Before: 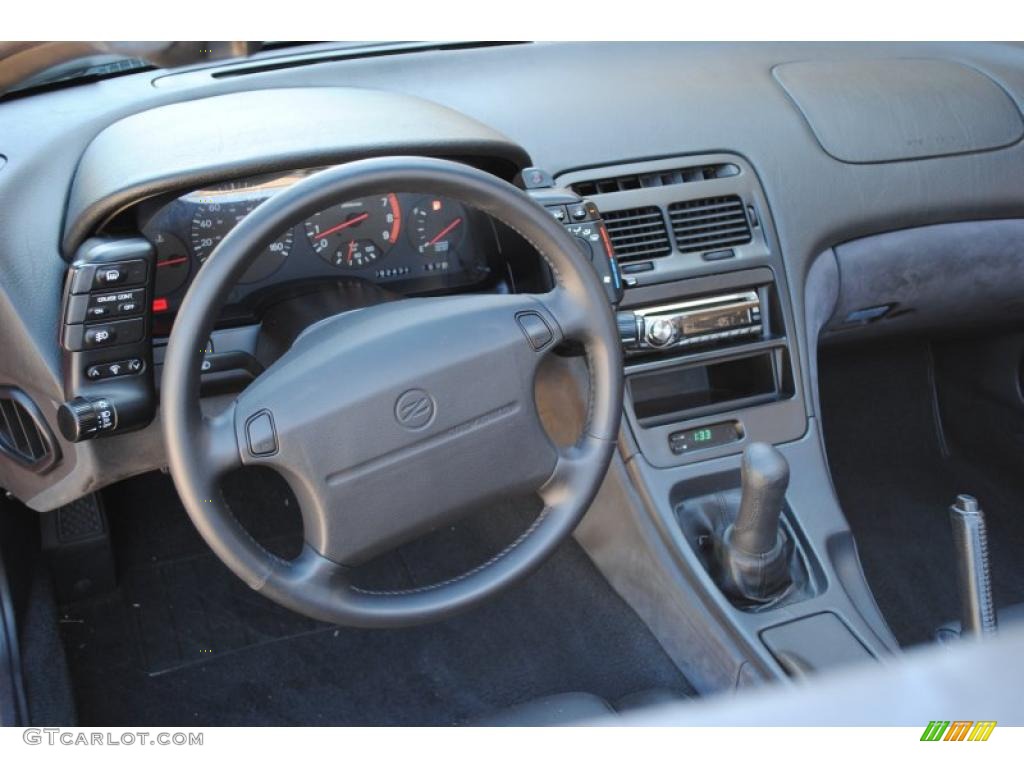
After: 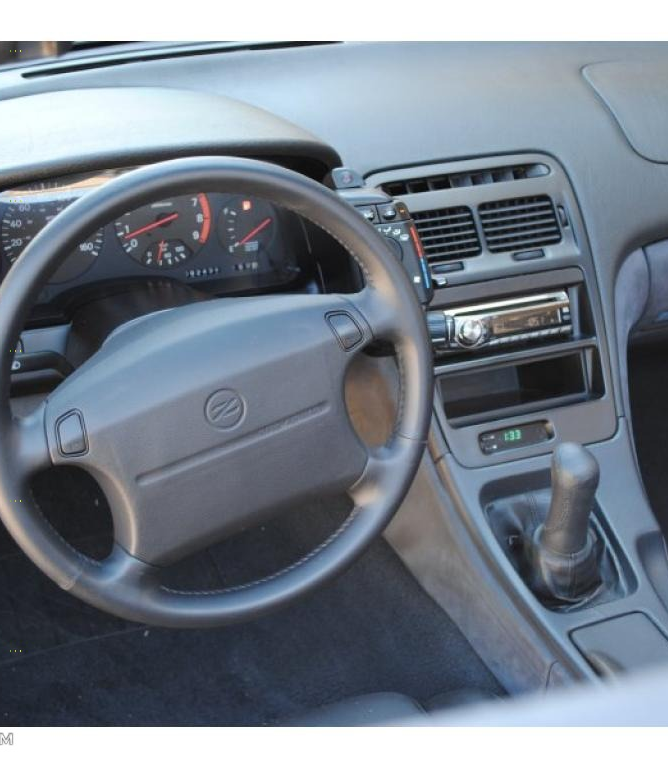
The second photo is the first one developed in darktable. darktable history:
base curve: exposure shift 0.01
crop and rotate: left 18.59%, right 16.118%
